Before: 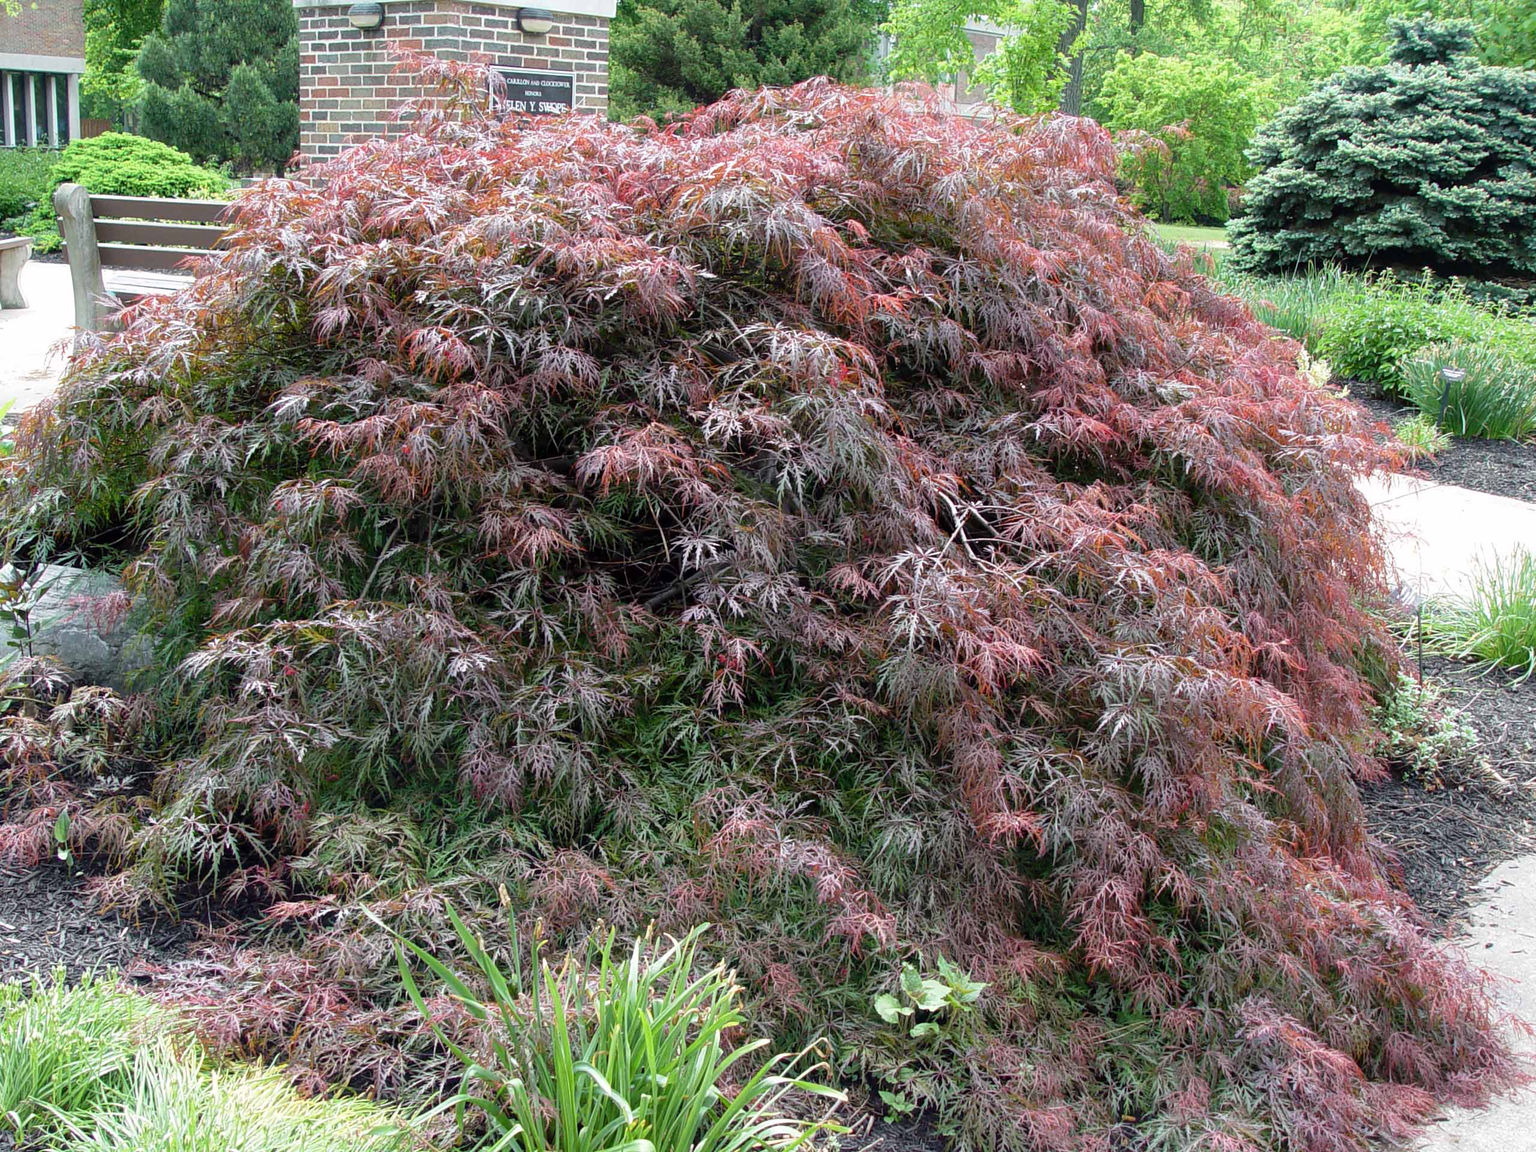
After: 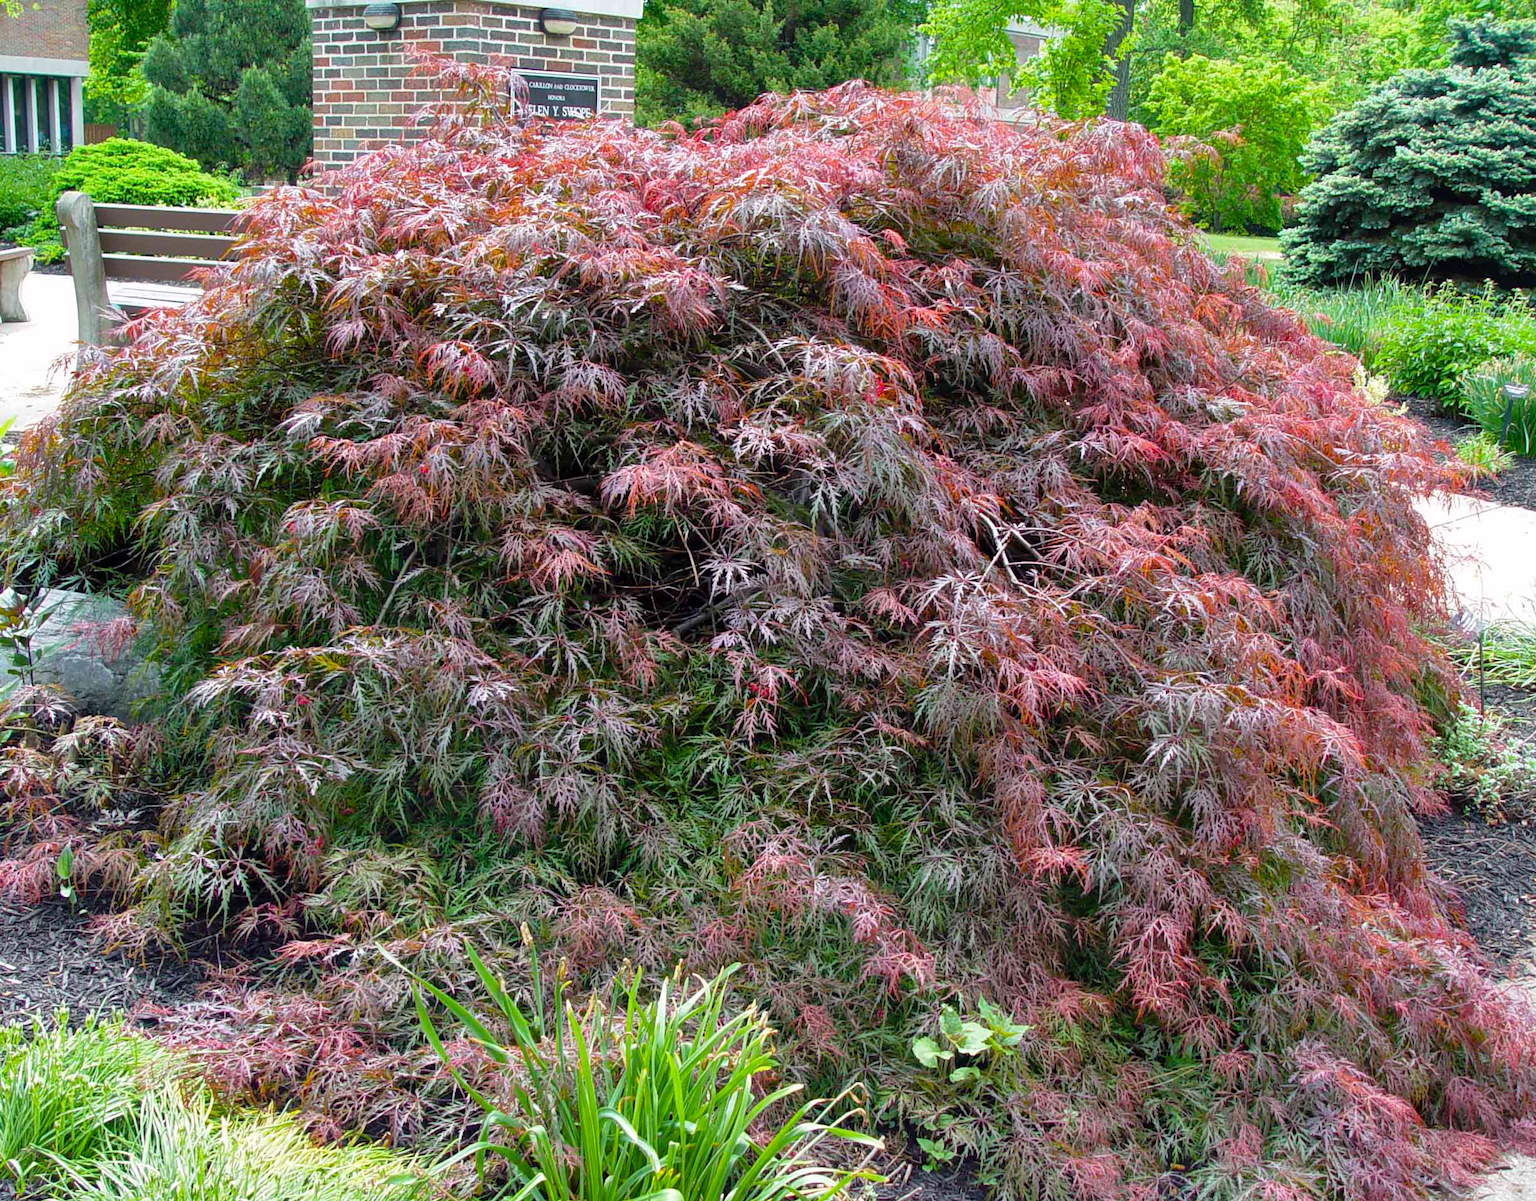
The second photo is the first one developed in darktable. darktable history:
shadows and highlights: highlights color adjustment 0%, soften with gaussian
color balance rgb: perceptual saturation grading › global saturation 40%, global vibrance 15%
crop: right 4.126%, bottom 0.031%
